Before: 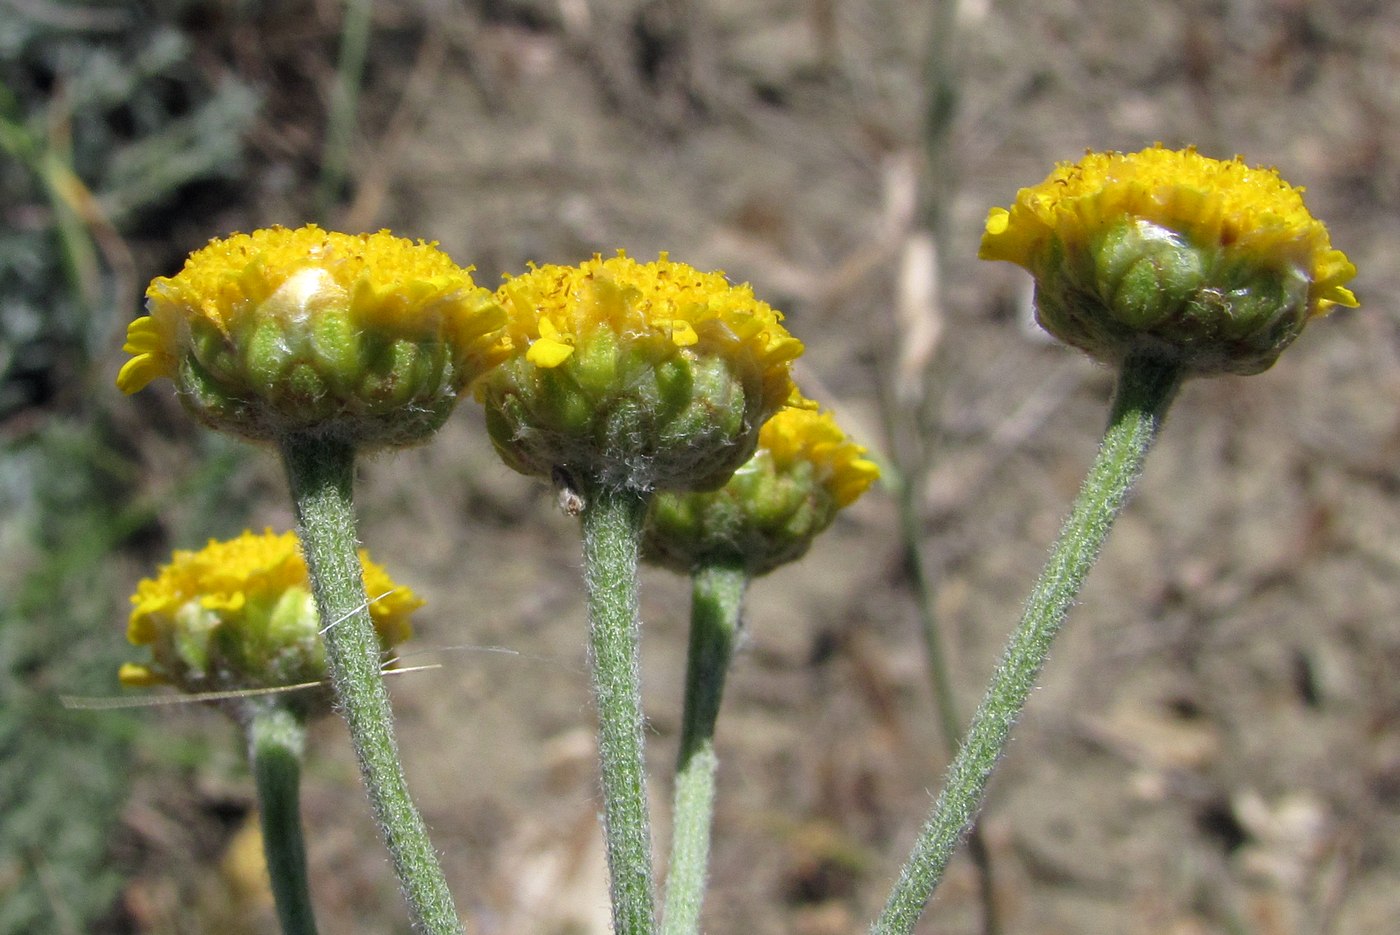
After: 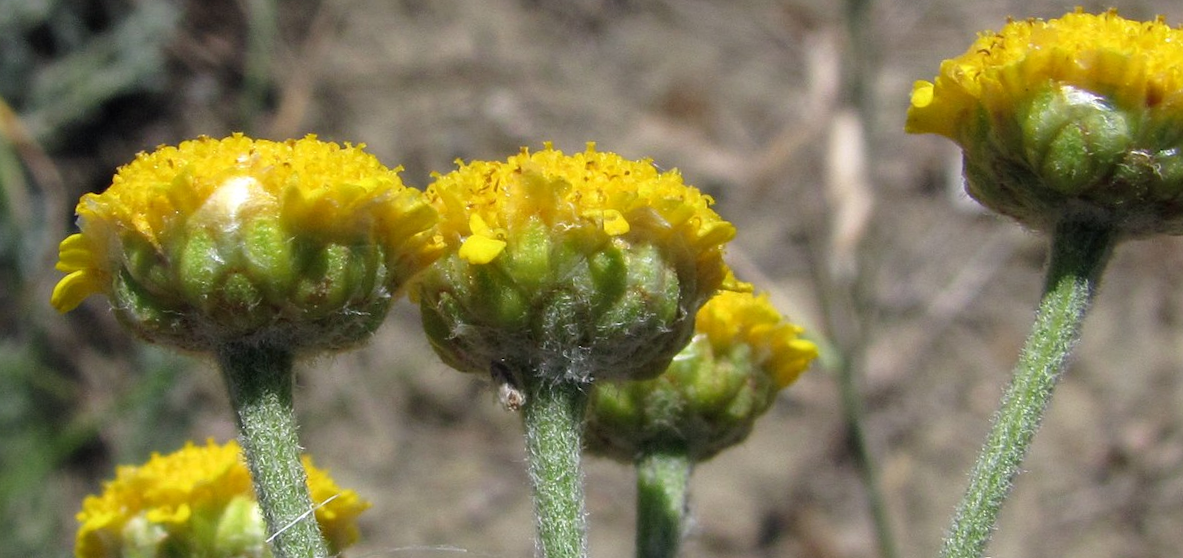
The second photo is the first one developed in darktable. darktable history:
crop: left 3.015%, top 8.969%, right 9.647%, bottom 26.457%
rotate and perspective: rotation -3°, crop left 0.031, crop right 0.968, crop top 0.07, crop bottom 0.93
